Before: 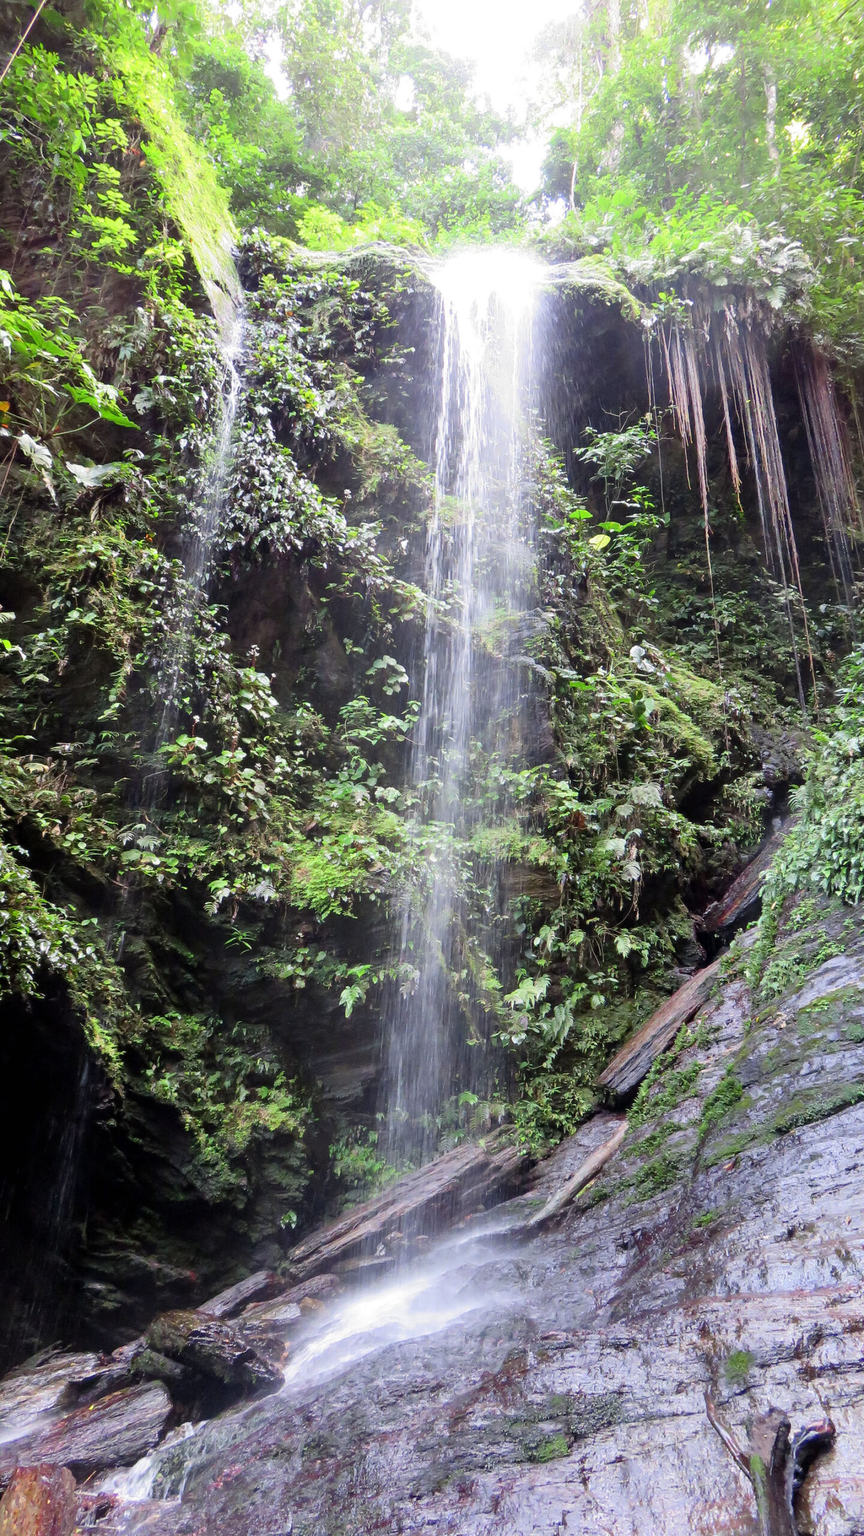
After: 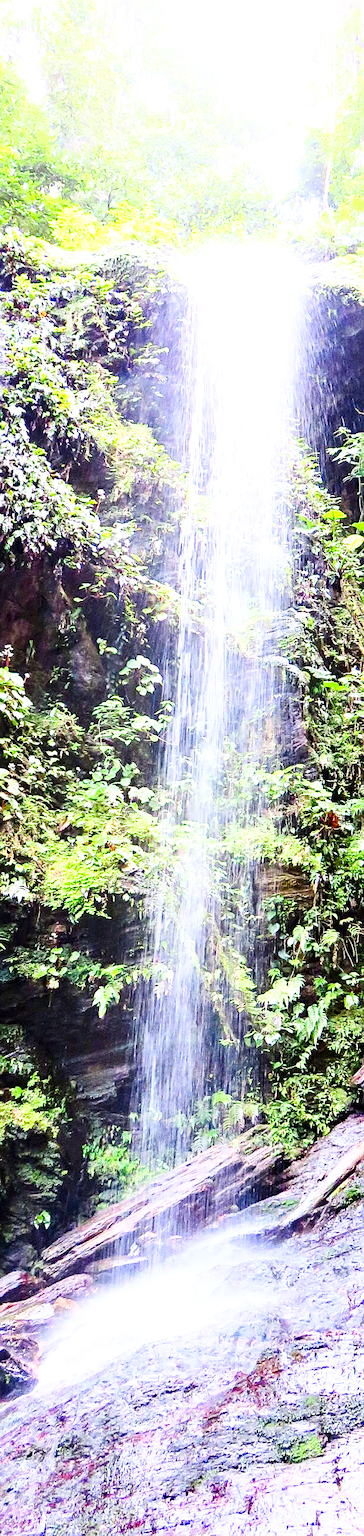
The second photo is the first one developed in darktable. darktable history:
sharpen: on, module defaults
local contrast: highlights 100%, shadows 100%, detail 120%, midtone range 0.2
haze removal: compatibility mode true, adaptive false
contrast brightness saturation: contrast 0.23, brightness 0.1, saturation 0.29
crop: left 28.583%, right 29.231%
base curve: curves: ch0 [(0, 0.003) (0.001, 0.002) (0.006, 0.004) (0.02, 0.022) (0.048, 0.086) (0.094, 0.234) (0.162, 0.431) (0.258, 0.629) (0.385, 0.8) (0.548, 0.918) (0.751, 0.988) (1, 1)], preserve colors none
color correction: saturation 1.11
